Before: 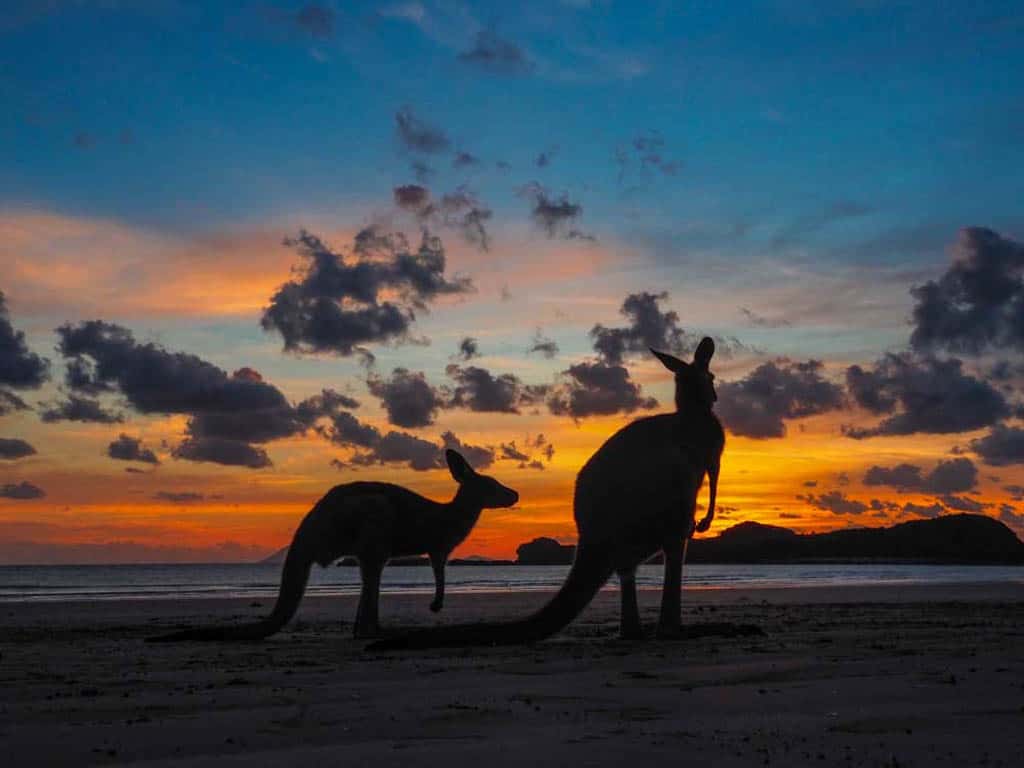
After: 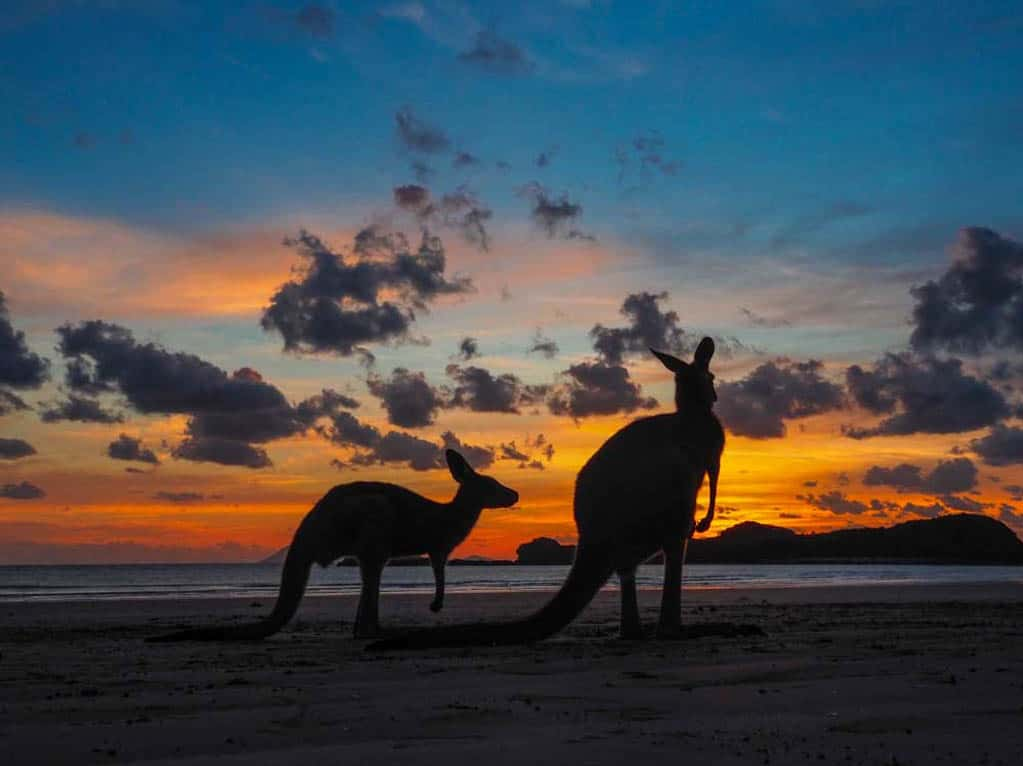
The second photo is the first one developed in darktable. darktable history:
crop: top 0.05%, bottom 0.098%
